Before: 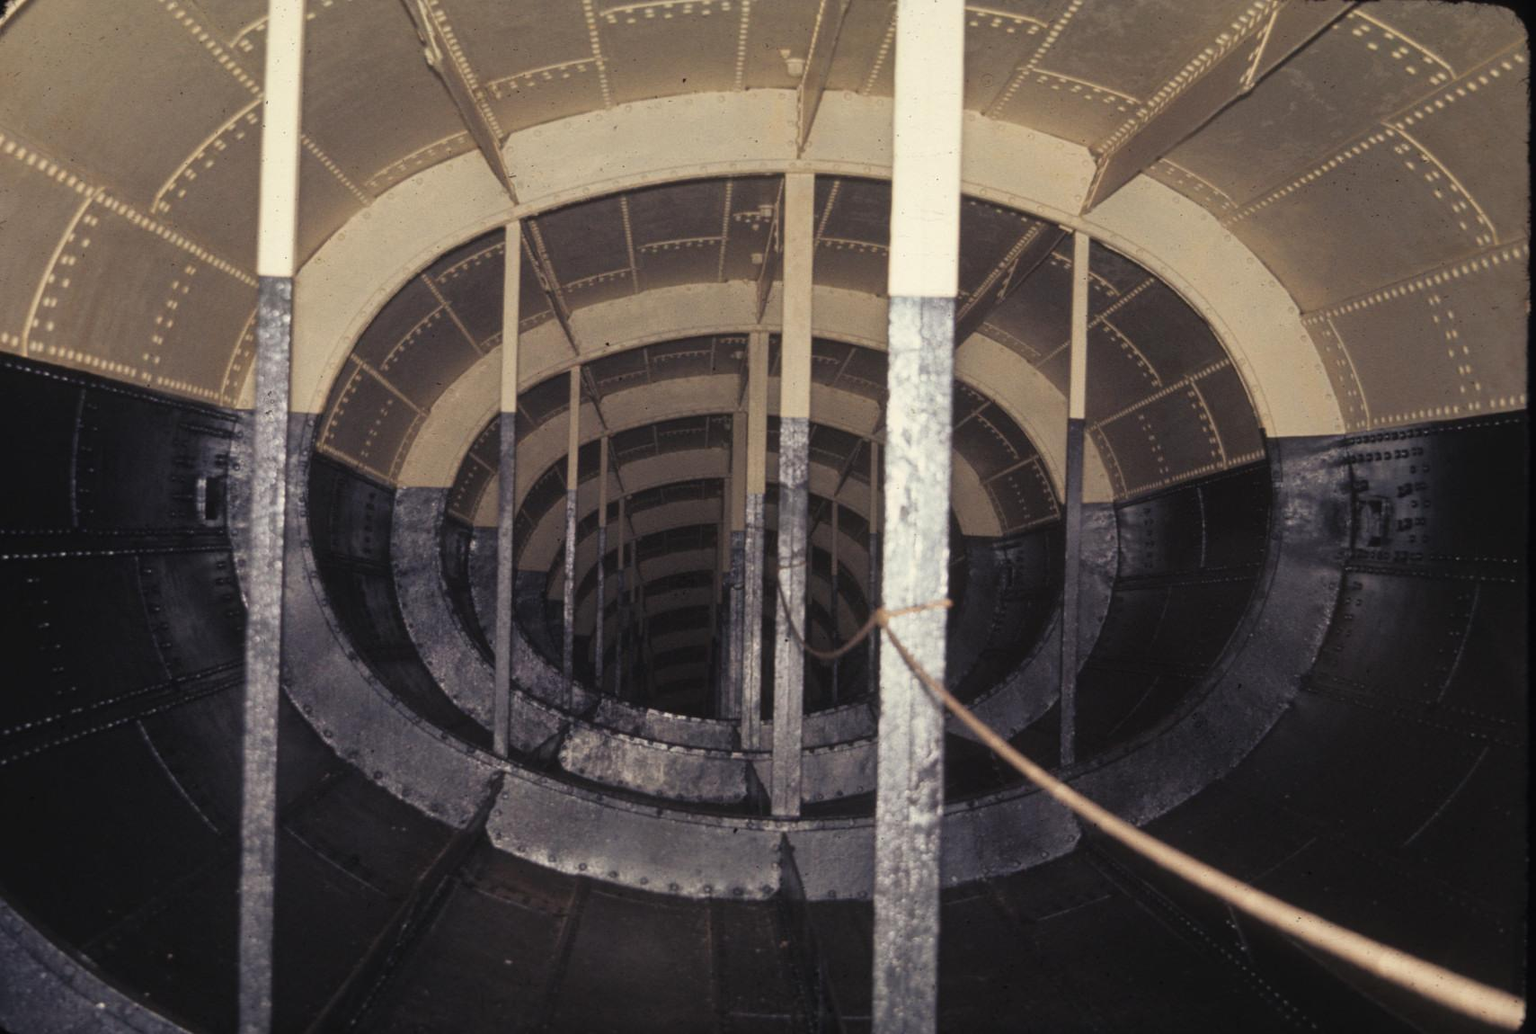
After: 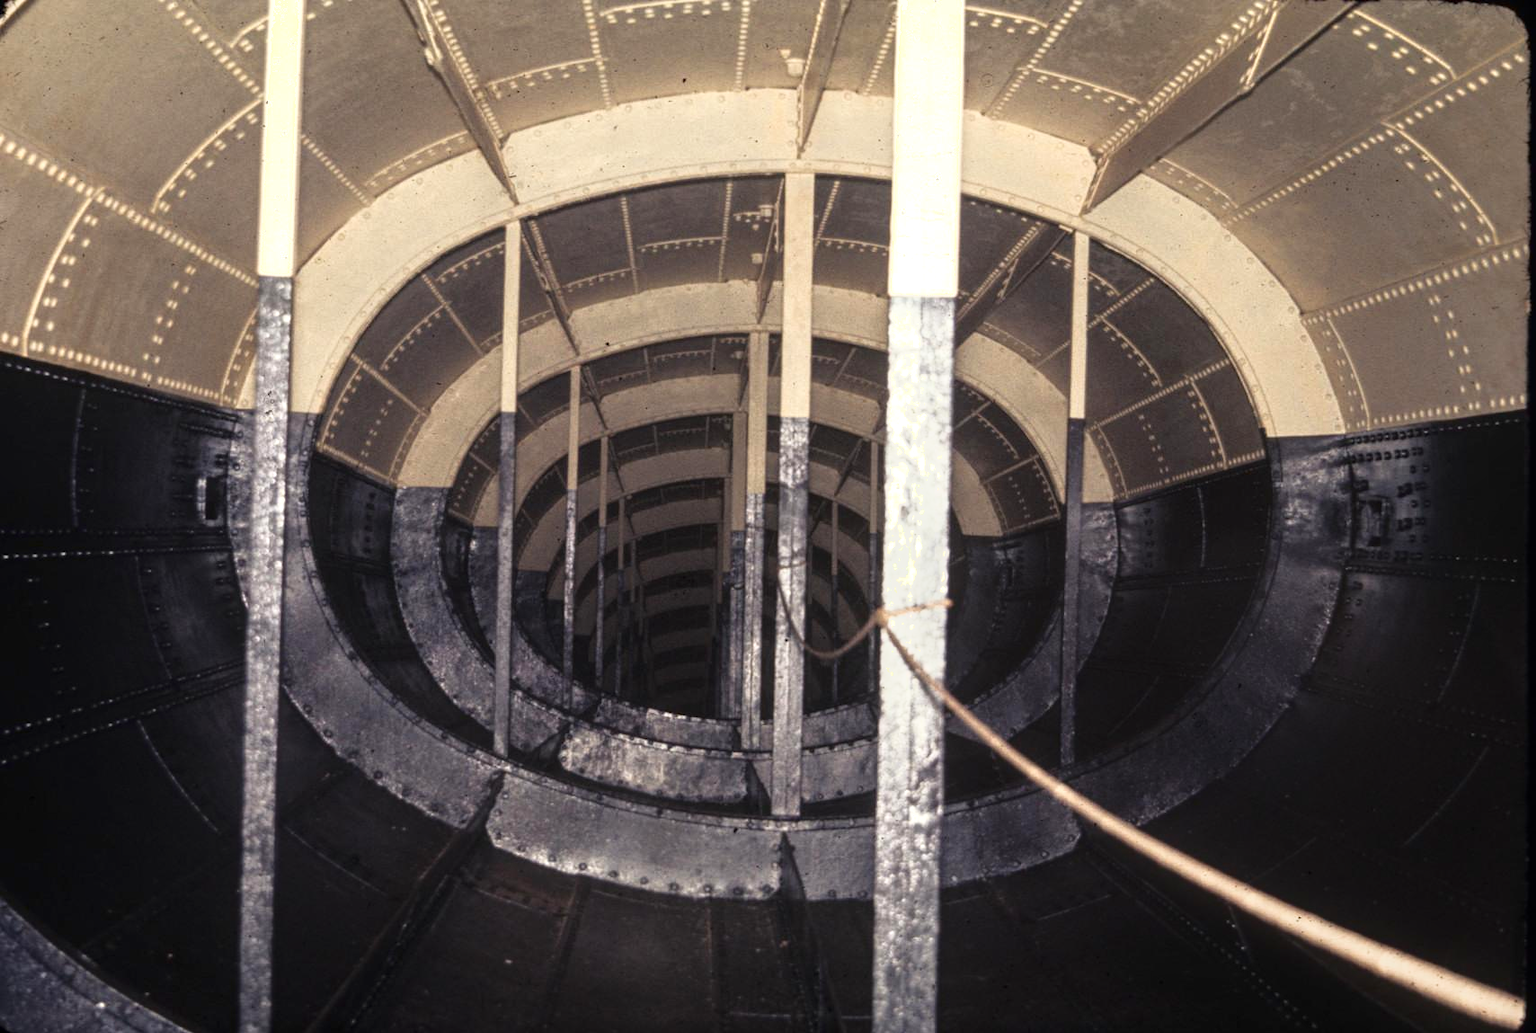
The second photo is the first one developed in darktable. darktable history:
exposure: exposure 0.604 EV, compensate exposure bias true, compensate highlight preservation false
shadows and highlights: shadows -61.84, white point adjustment -5.22, highlights 61.97
local contrast: on, module defaults
